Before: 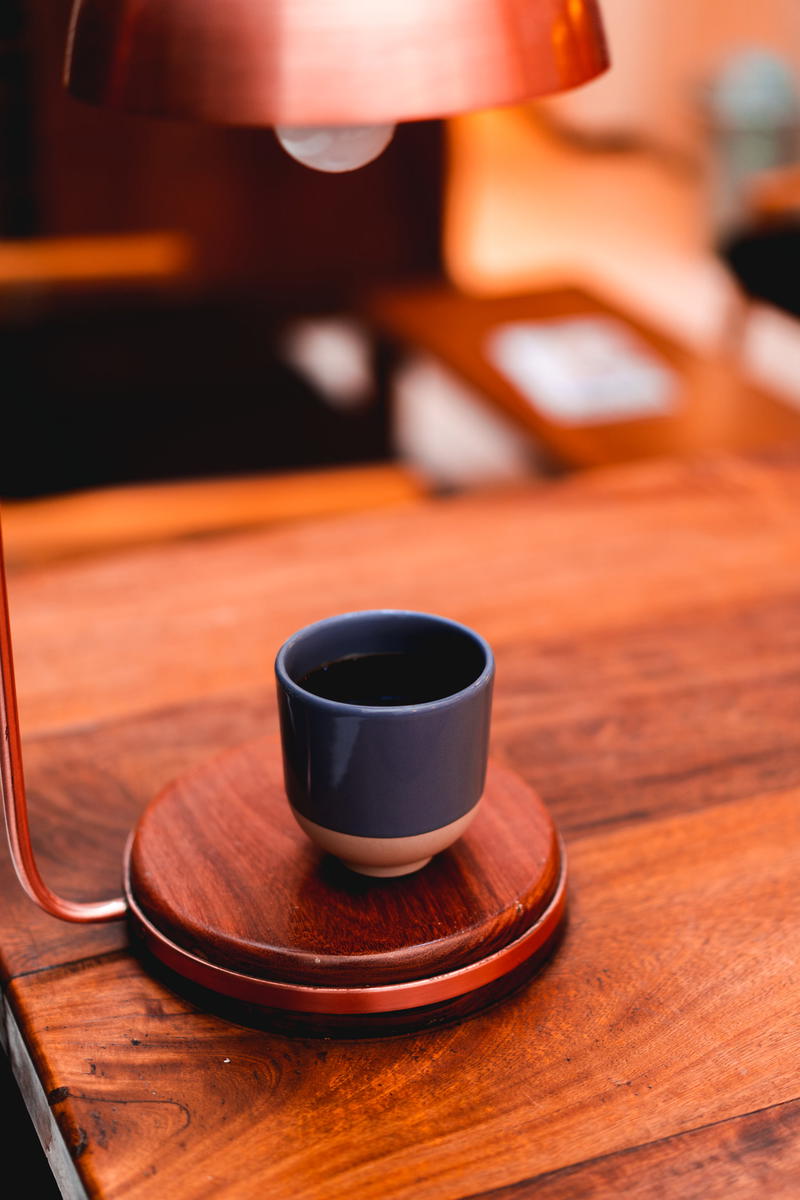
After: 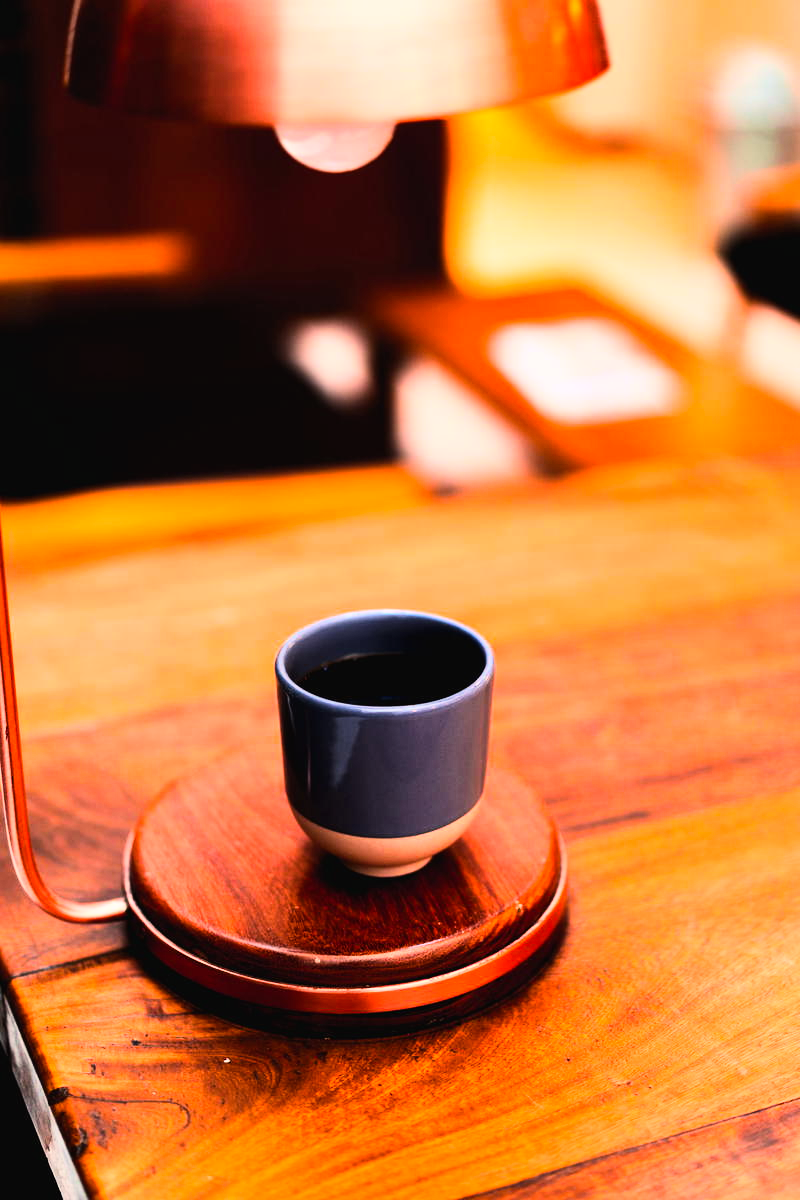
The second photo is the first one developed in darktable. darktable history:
base curve: curves: ch0 [(0, 0) (0.007, 0.004) (0.027, 0.03) (0.046, 0.07) (0.207, 0.54) (0.442, 0.872) (0.673, 0.972) (1, 1)]
color balance rgb: highlights gain › chroma 2.07%, highlights gain › hue 63.95°, perceptual saturation grading › global saturation 19.402%
